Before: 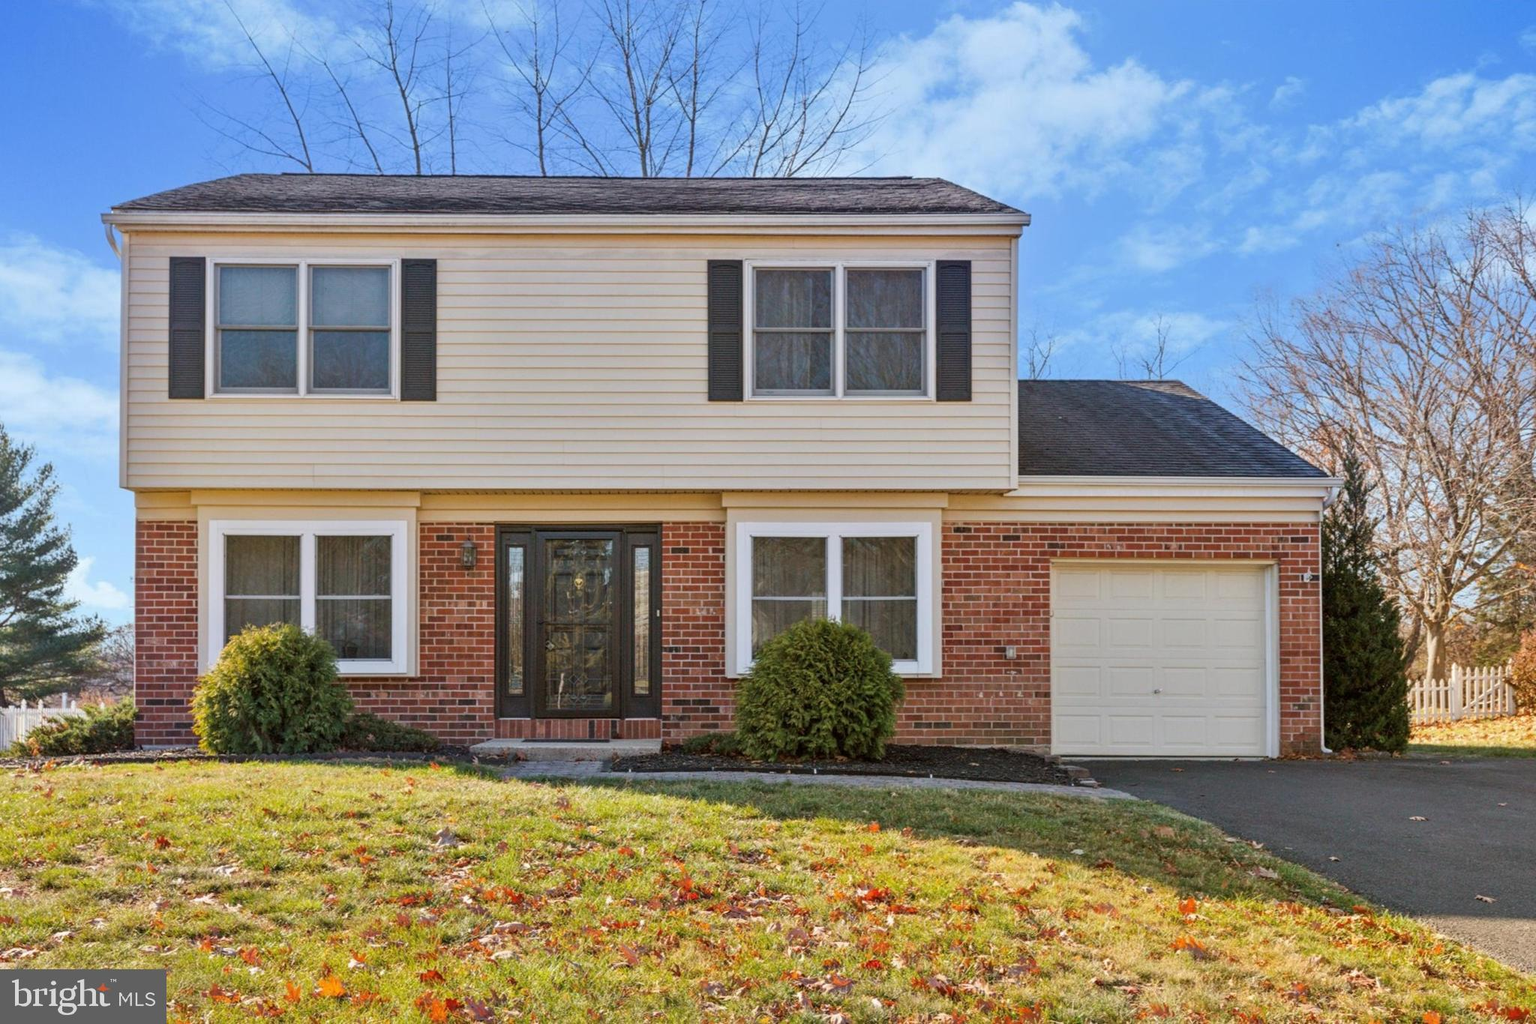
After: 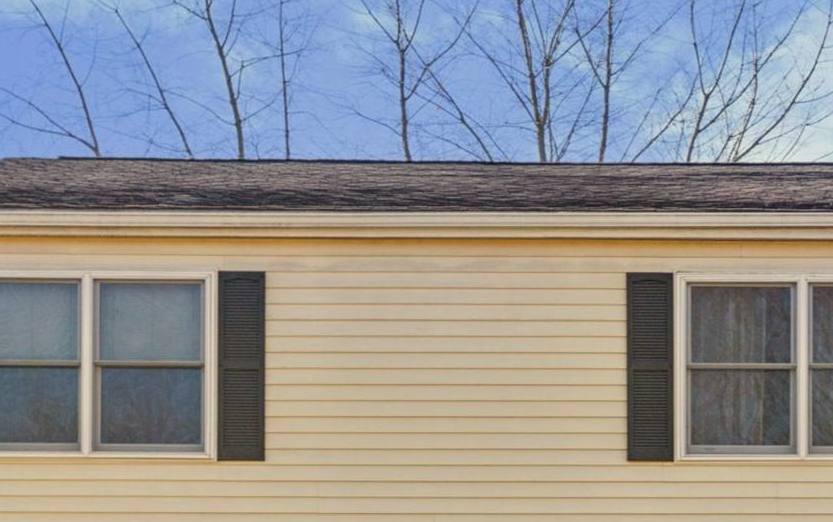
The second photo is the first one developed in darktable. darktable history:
color correction: highlights a* 1.49, highlights b* 17.39
crop: left 15.523%, top 5.454%, right 43.776%, bottom 56.3%
